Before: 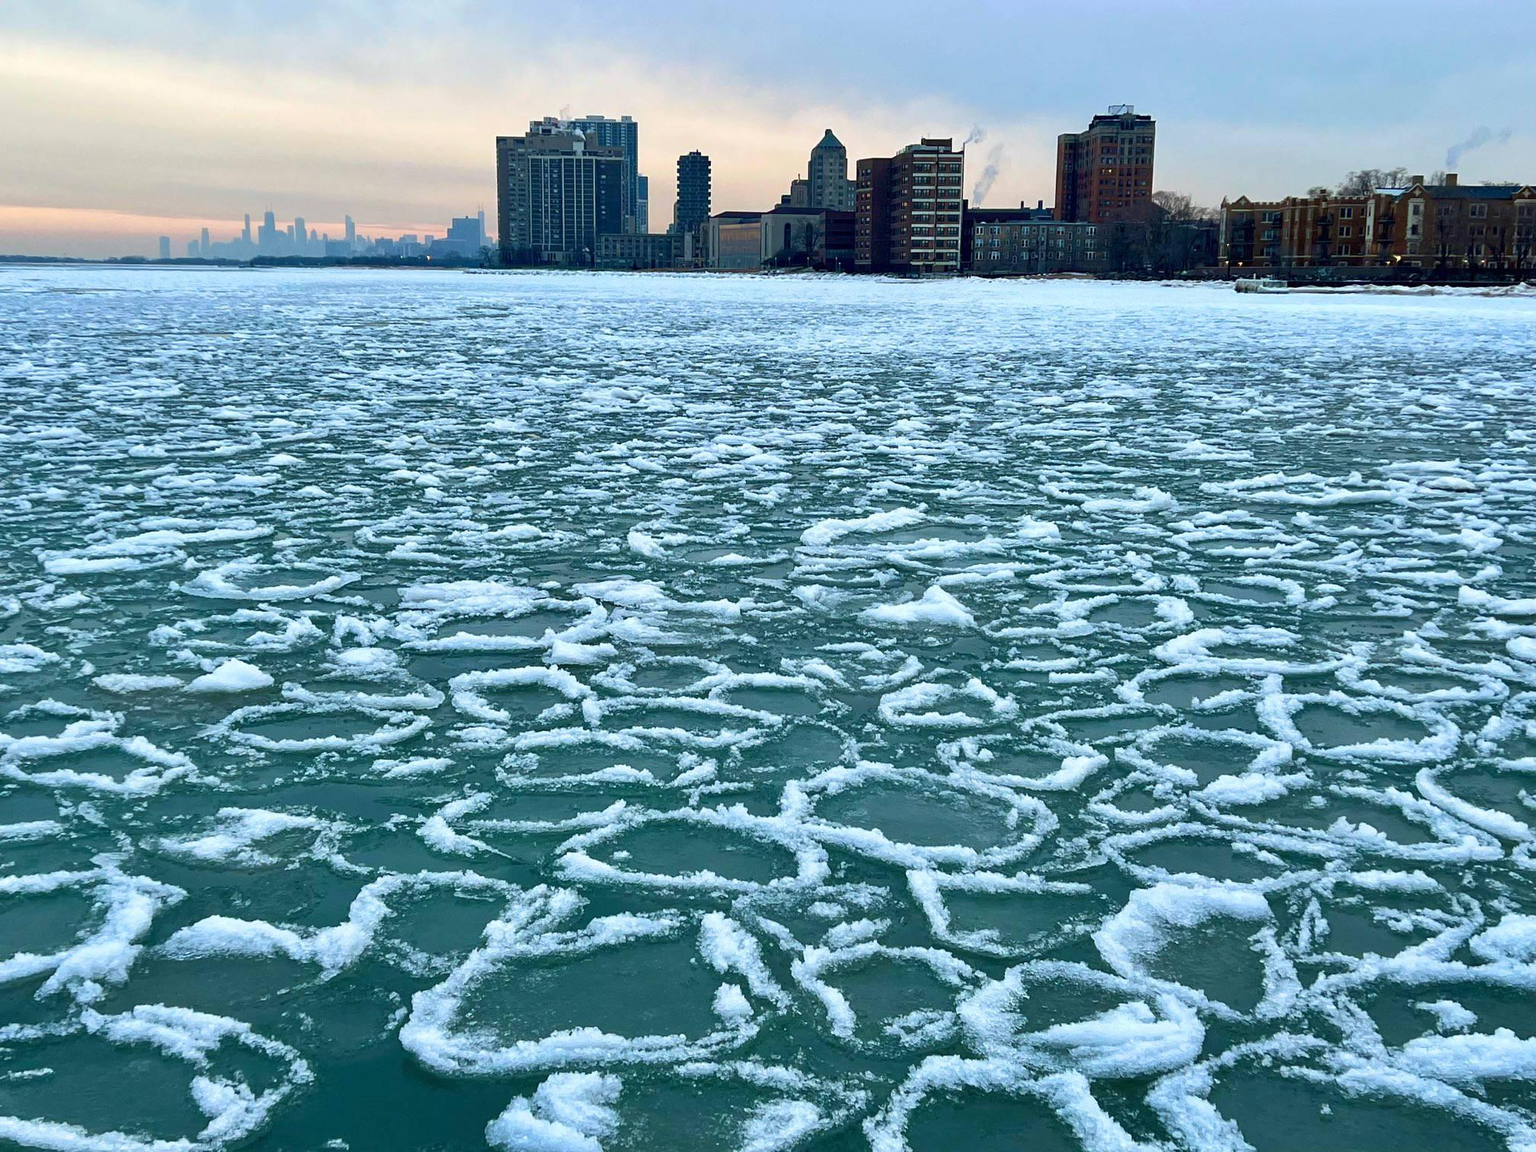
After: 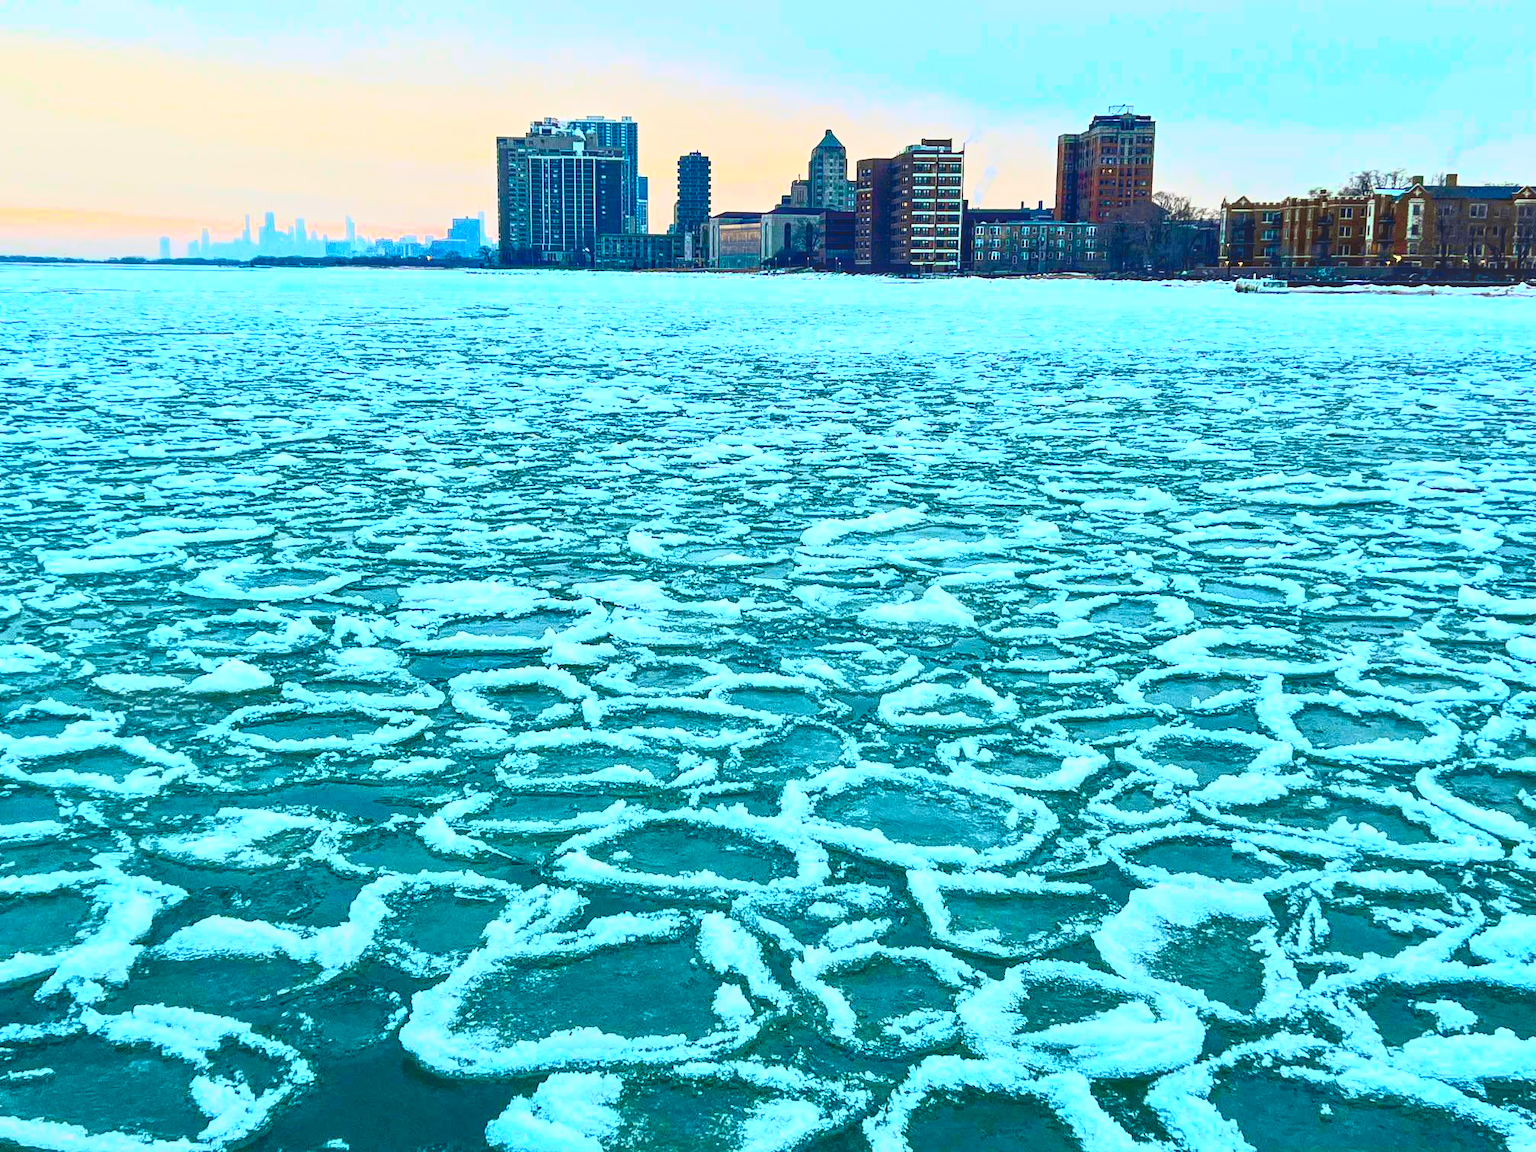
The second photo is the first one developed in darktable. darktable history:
local contrast: highlights 74%, shadows 55%, detail 176%, midtone range 0.207
tone curve: curves: ch0 [(0, 0) (0.068, 0.031) (0.175, 0.139) (0.32, 0.345) (0.495, 0.544) (0.748, 0.762) (0.993, 0.954)]; ch1 [(0, 0) (0.294, 0.184) (0.34, 0.303) (0.371, 0.344) (0.441, 0.408) (0.477, 0.474) (0.499, 0.5) (0.529, 0.523) (0.677, 0.762) (1, 1)]; ch2 [(0, 0) (0.431, 0.419) (0.495, 0.502) (0.524, 0.534) (0.557, 0.56) (0.634, 0.654) (0.728, 0.722) (1, 1)], color space Lab, independent channels, preserve colors none
contrast brightness saturation: contrast 0.83, brightness 0.59, saturation 0.59
